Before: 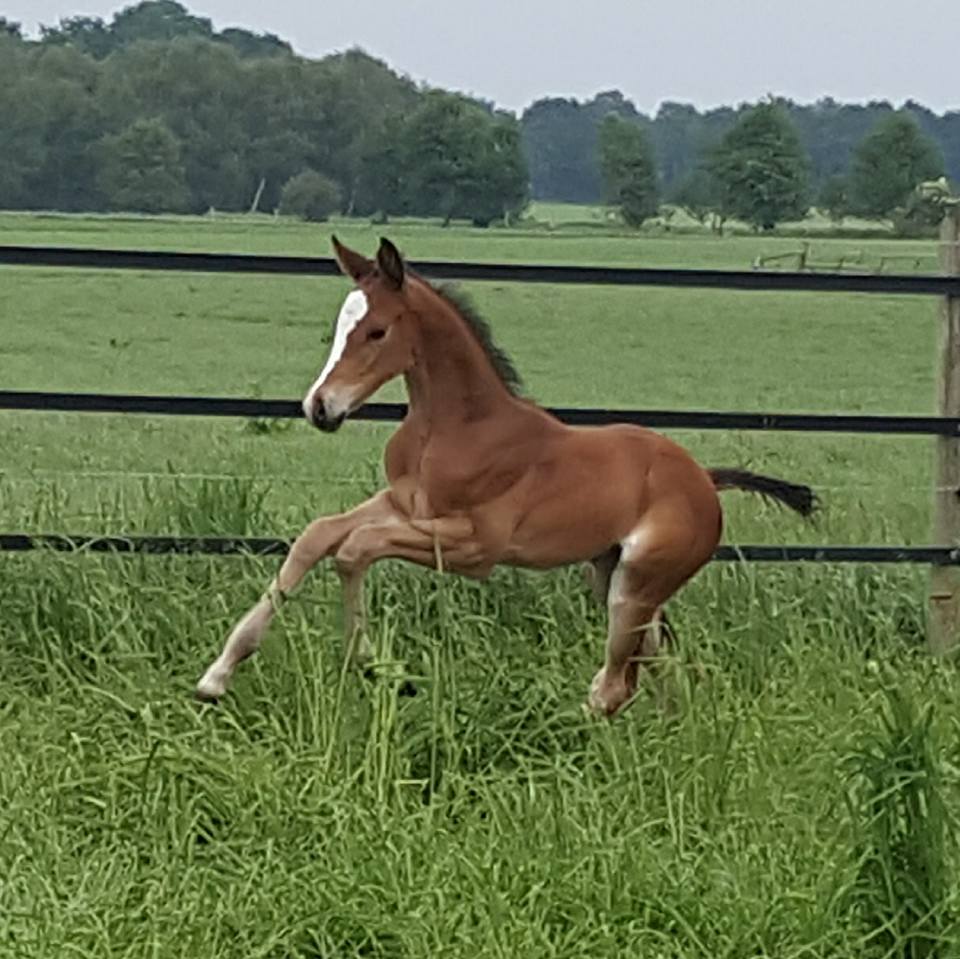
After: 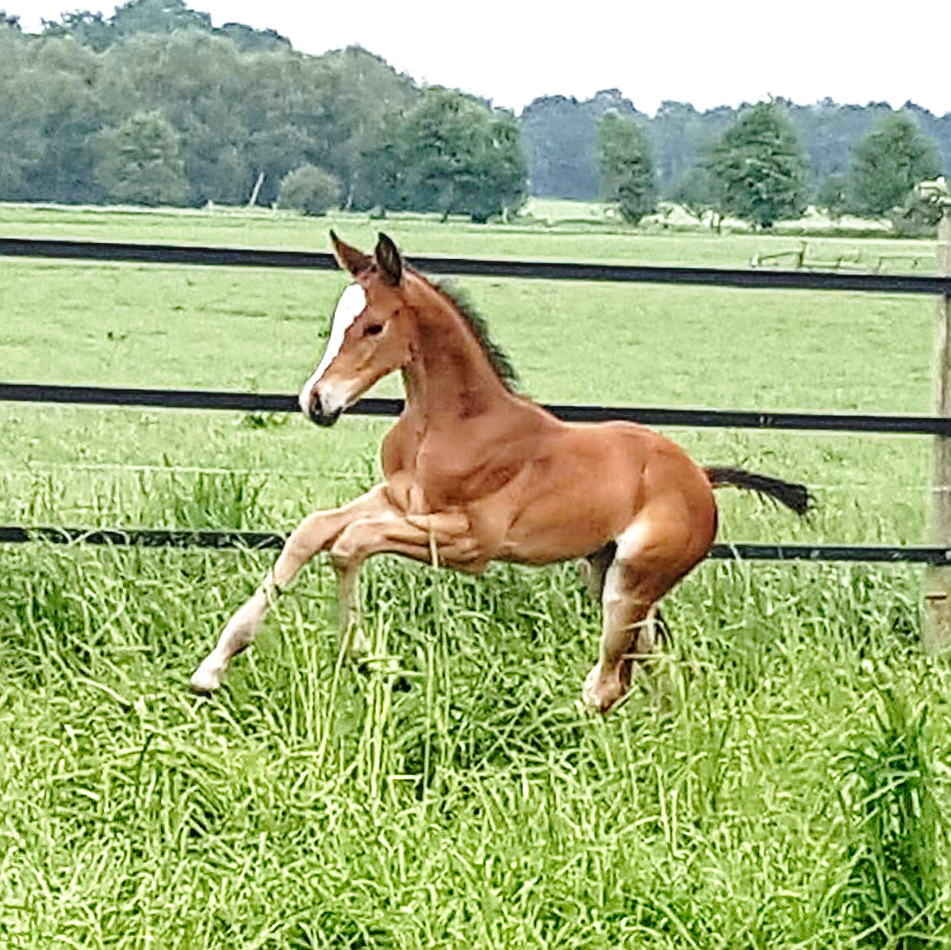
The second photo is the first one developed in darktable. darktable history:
sharpen: on, module defaults
color balance rgb: global vibrance 0.5%
exposure: black level correction 0, exposure 0.7 EV, compensate exposure bias true, compensate highlight preservation false
crop and rotate: angle -0.5°
local contrast: on, module defaults
base curve: curves: ch0 [(0, 0) (0.028, 0.03) (0.121, 0.232) (0.46, 0.748) (0.859, 0.968) (1, 1)], preserve colors none
